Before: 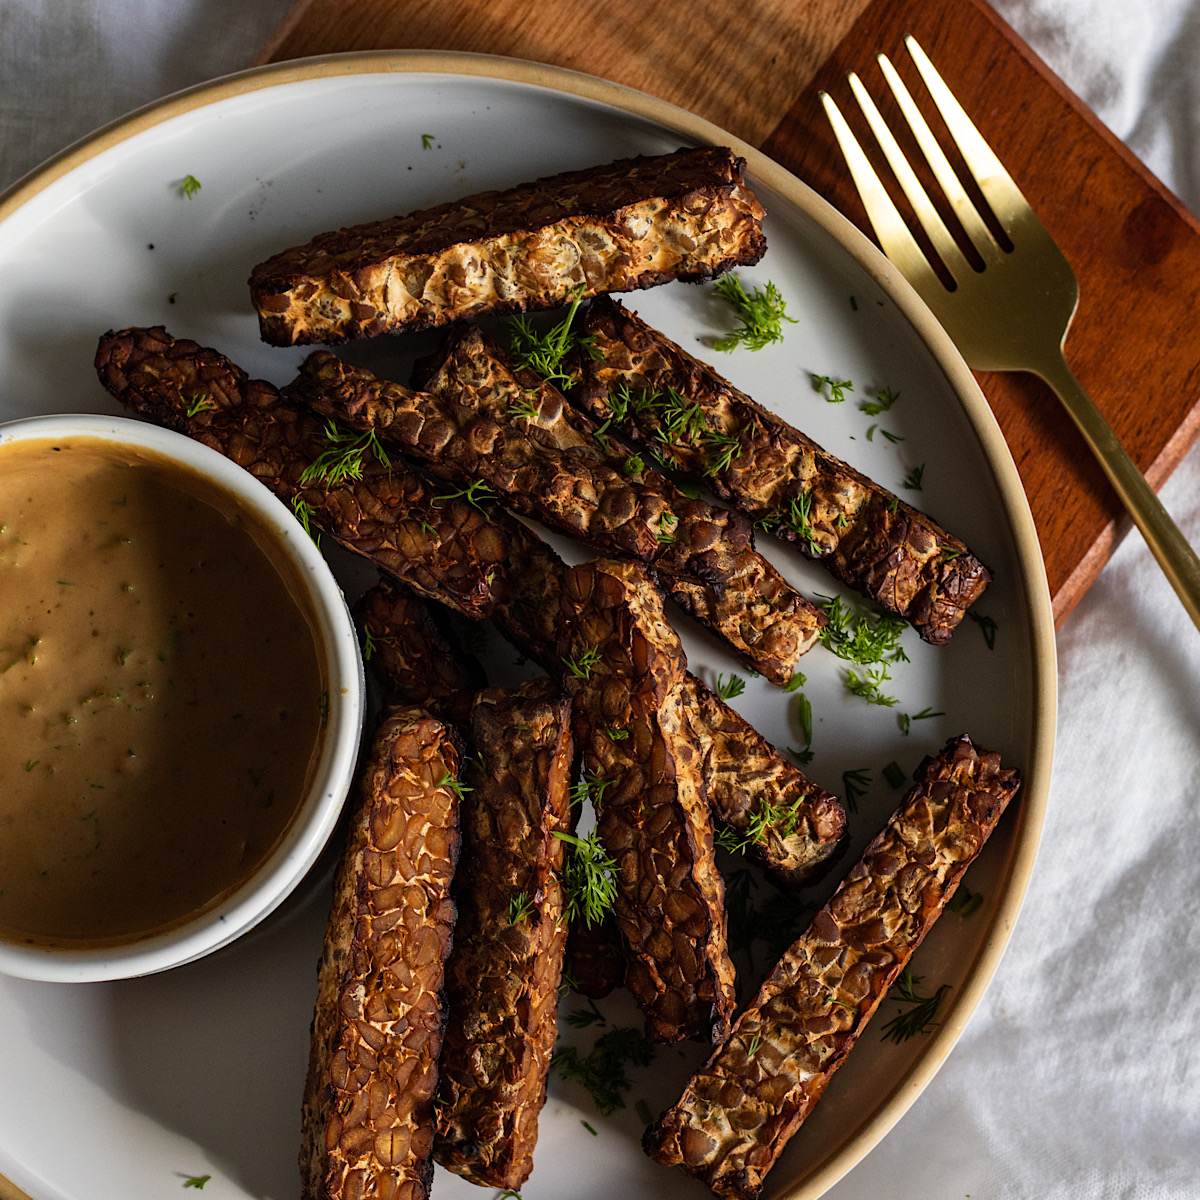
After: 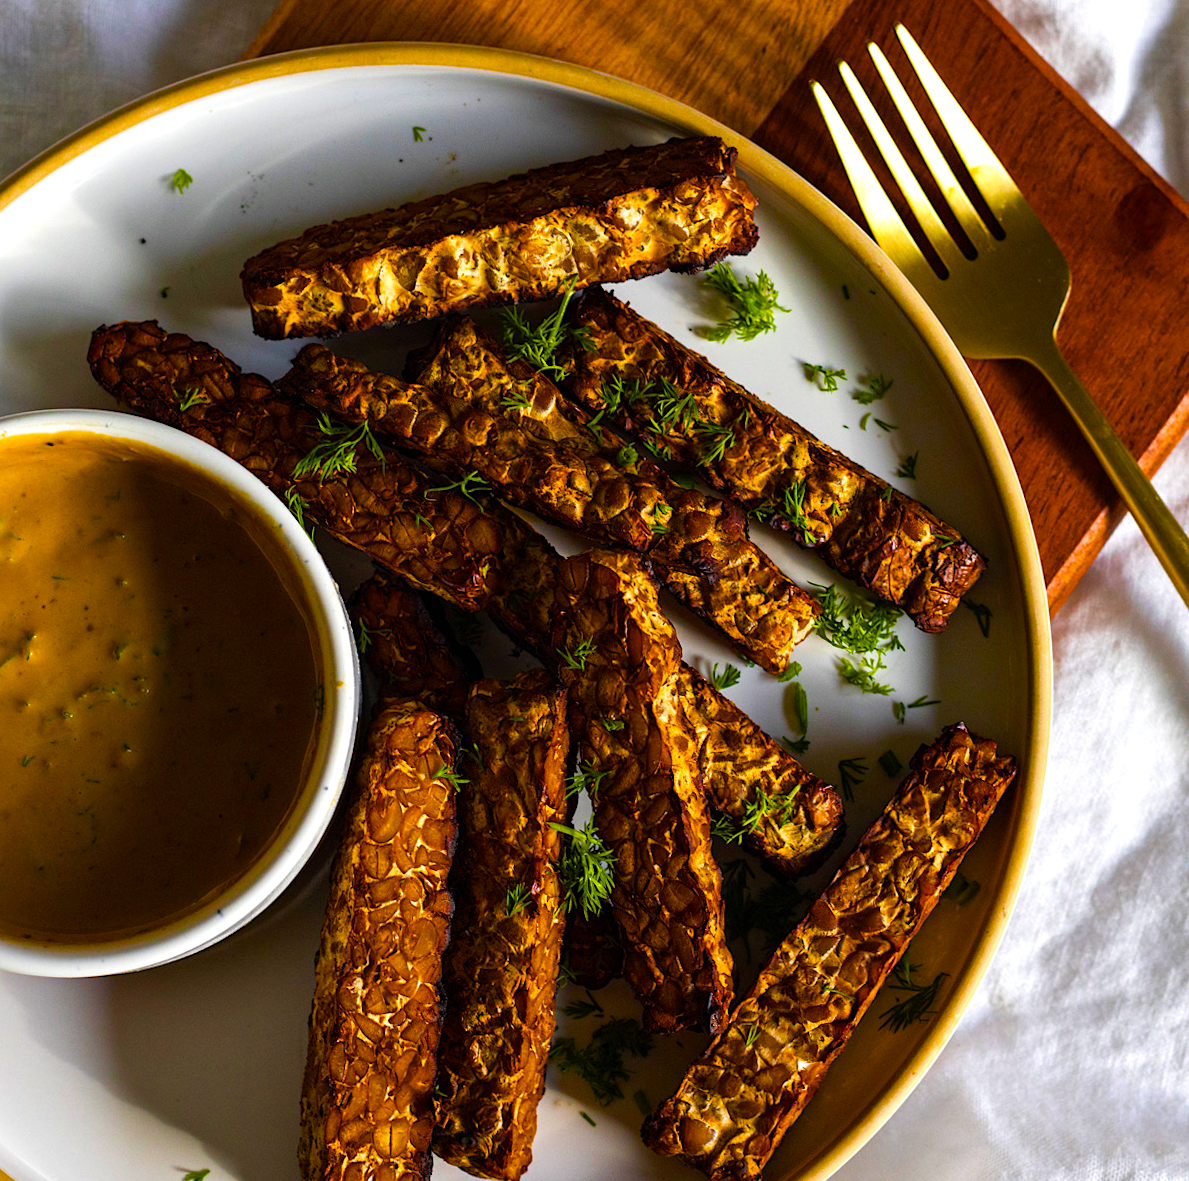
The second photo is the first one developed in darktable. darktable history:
rotate and perspective: rotation -0.45°, automatic cropping original format, crop left 0.008, crop right 0.992, crop top 0.012, crop bottom 0.988
color balance rgb: linear chroma grading › shadows 10%, linear chroma grading › highlights 10%, linear chroma grading › global chroma 15%, linear chroma grading › mid-tones 15%, perceptual saturation grading › global saturation 40%, perceptual saturation grading › highlights -25%, perceptual saturation grading › mid-tones 35%, perceptual saturation grading › shadows 35%, perceptual brilliance grading › global brilliance 11.29%, global vibrance 11.29%
